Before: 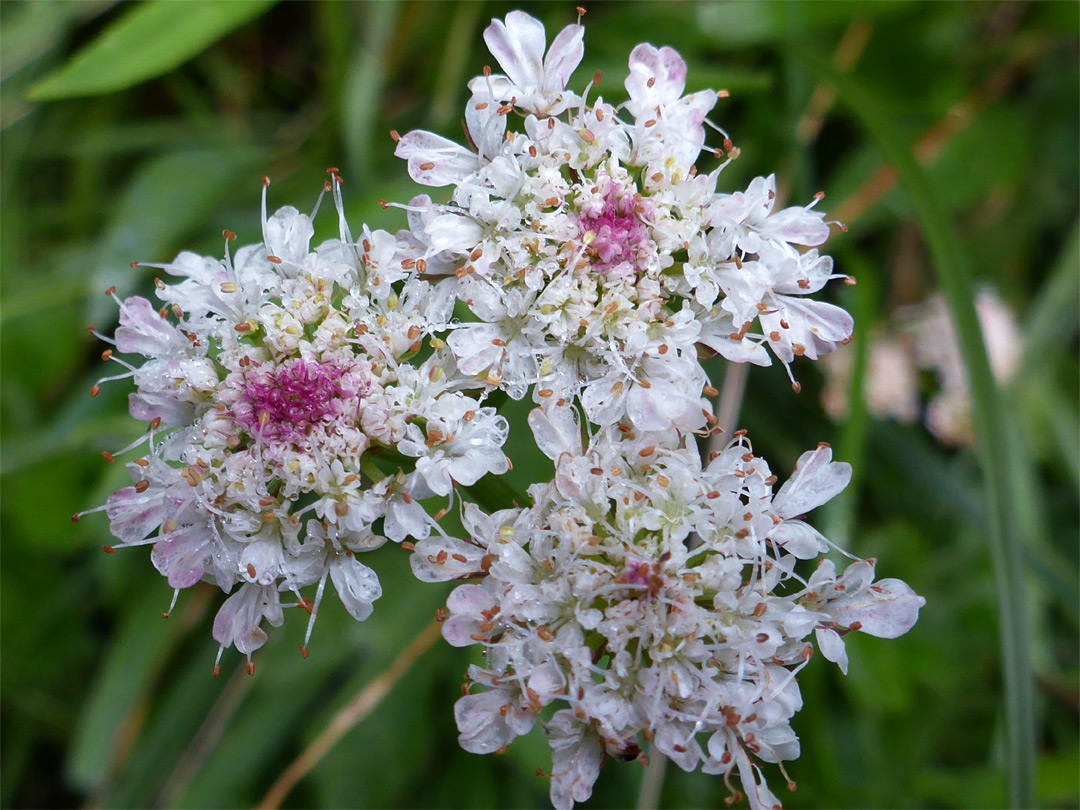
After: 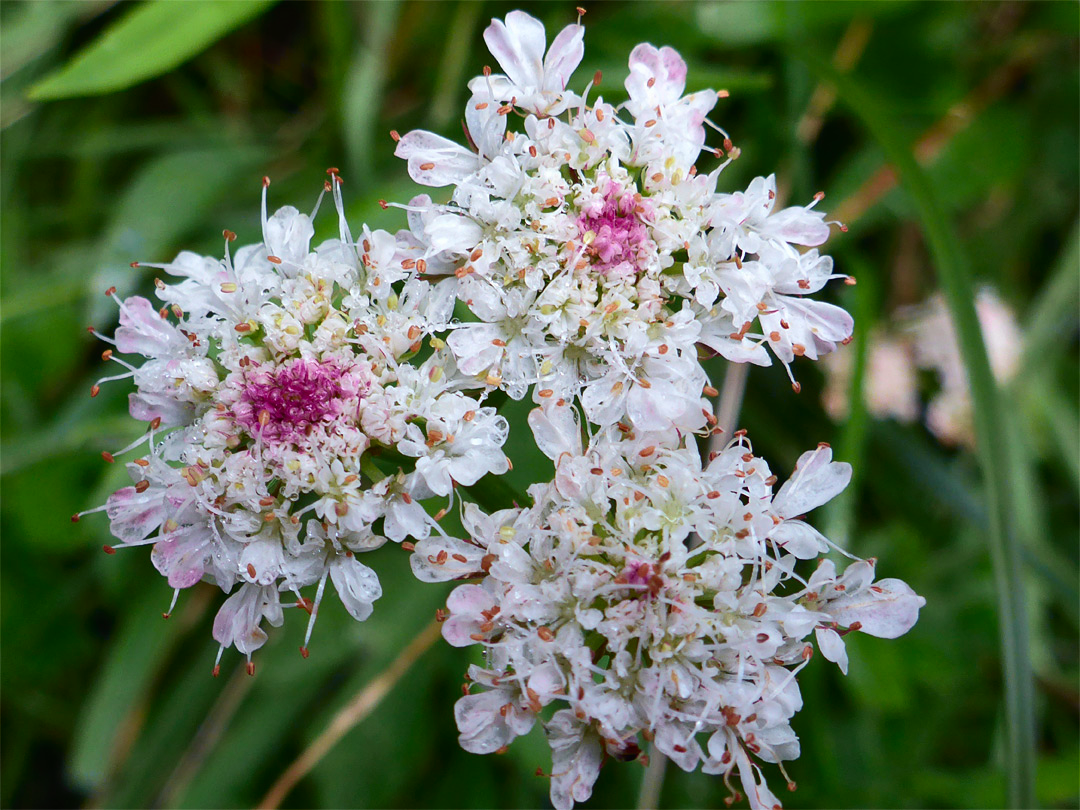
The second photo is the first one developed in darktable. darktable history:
tone curve: curves: ch0 [(0, 0.01) (0.037, 0.032) (0.131, 0.108) (0.275, 0.256) (0.483, 0.512) (0.61, 0.665) (0.696, 0.742) (0.792, 0.819) (0.911, 0.925) (0.997, 0.995)]; ch1 [(0, 0) (0.308, 0.29) (0.425, 0.411) (0.492, 0.488) (0.505, 0.503) (0.527, 0.531) (0.568, 0.594) (0.683, 0.702) (0.746, 0.77) (1, 1)]; ch2 [(0, 0) (0.246, 0.233) (0.36, 0.352) (0.415, 0.415) (0.485, 0.487) (0.502, 0.504) (0.525, 0.523) (0.539, 0.553) (0.587, 0.594) (0.636, 0.652) (0.711, 0.729) (0.845, 0.855) (0.998, 0.977)], color space Lab, independent channels, preserve colors none
